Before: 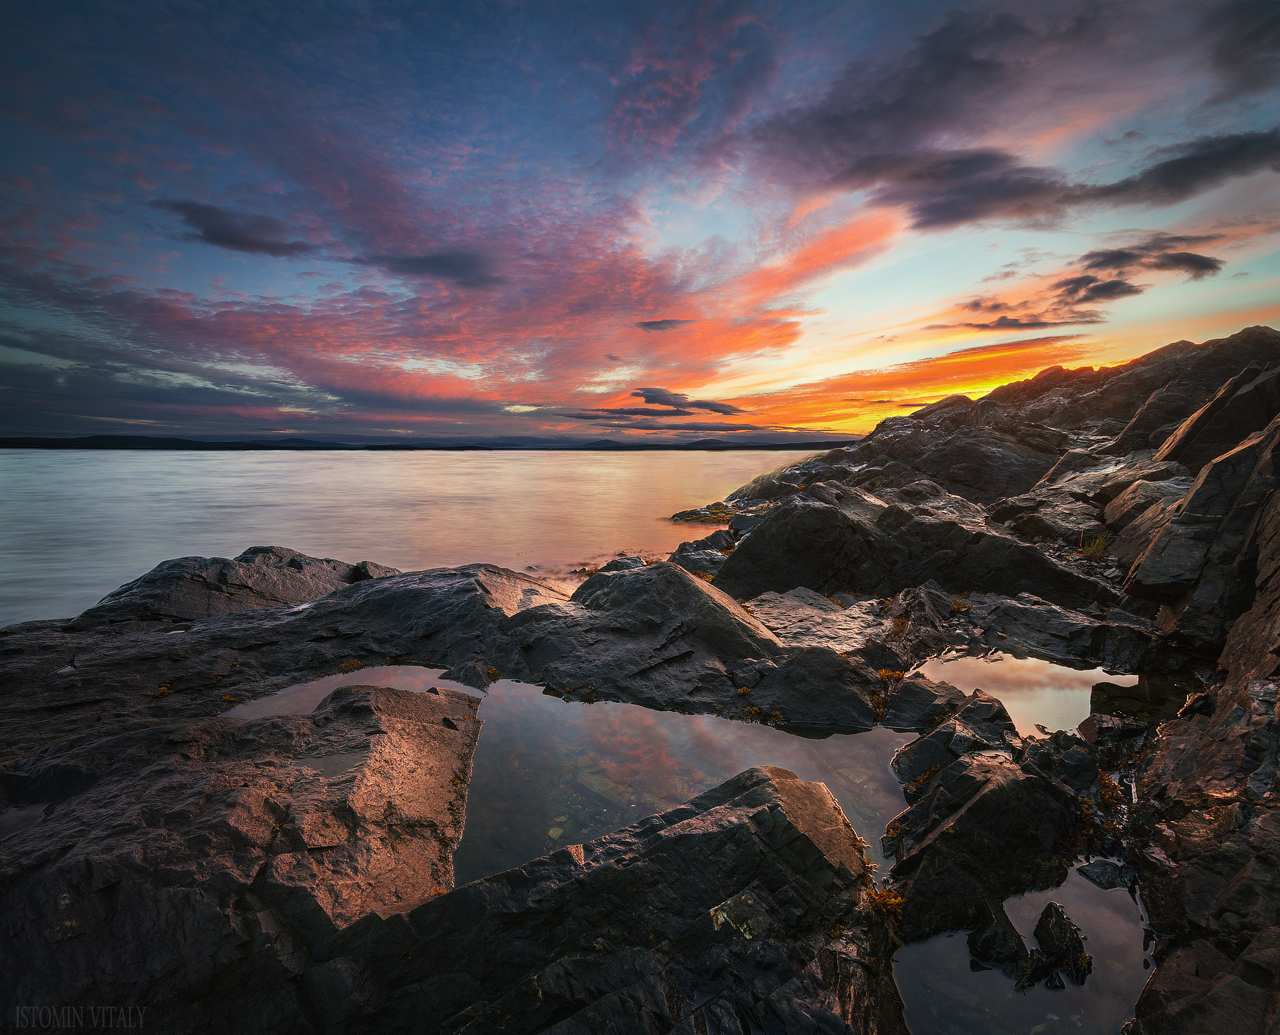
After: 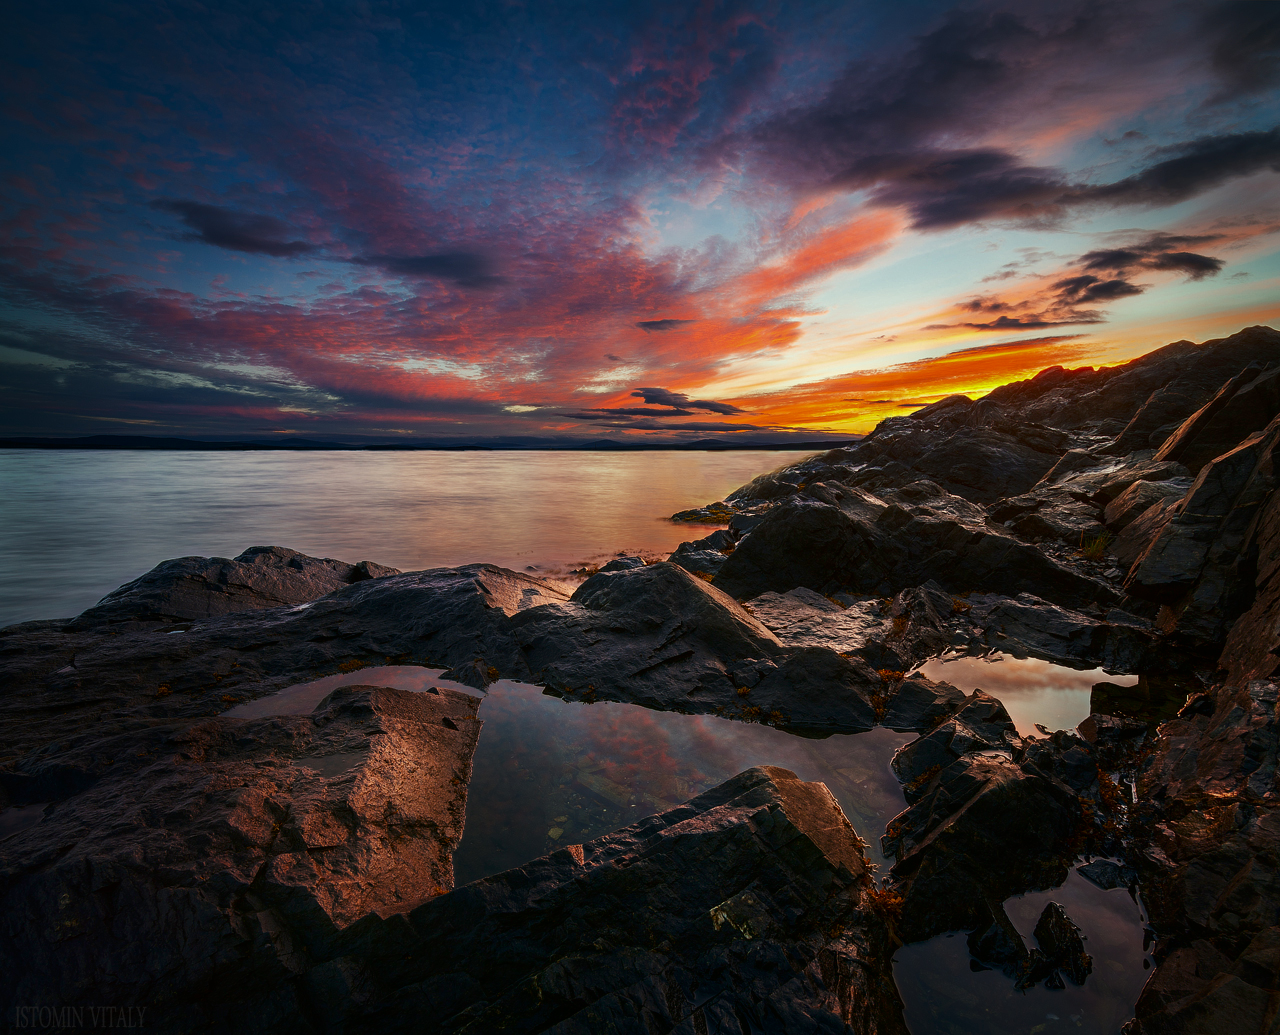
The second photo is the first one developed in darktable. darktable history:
contrast brightness saturation: brightness -0.197, saturation 0.079
